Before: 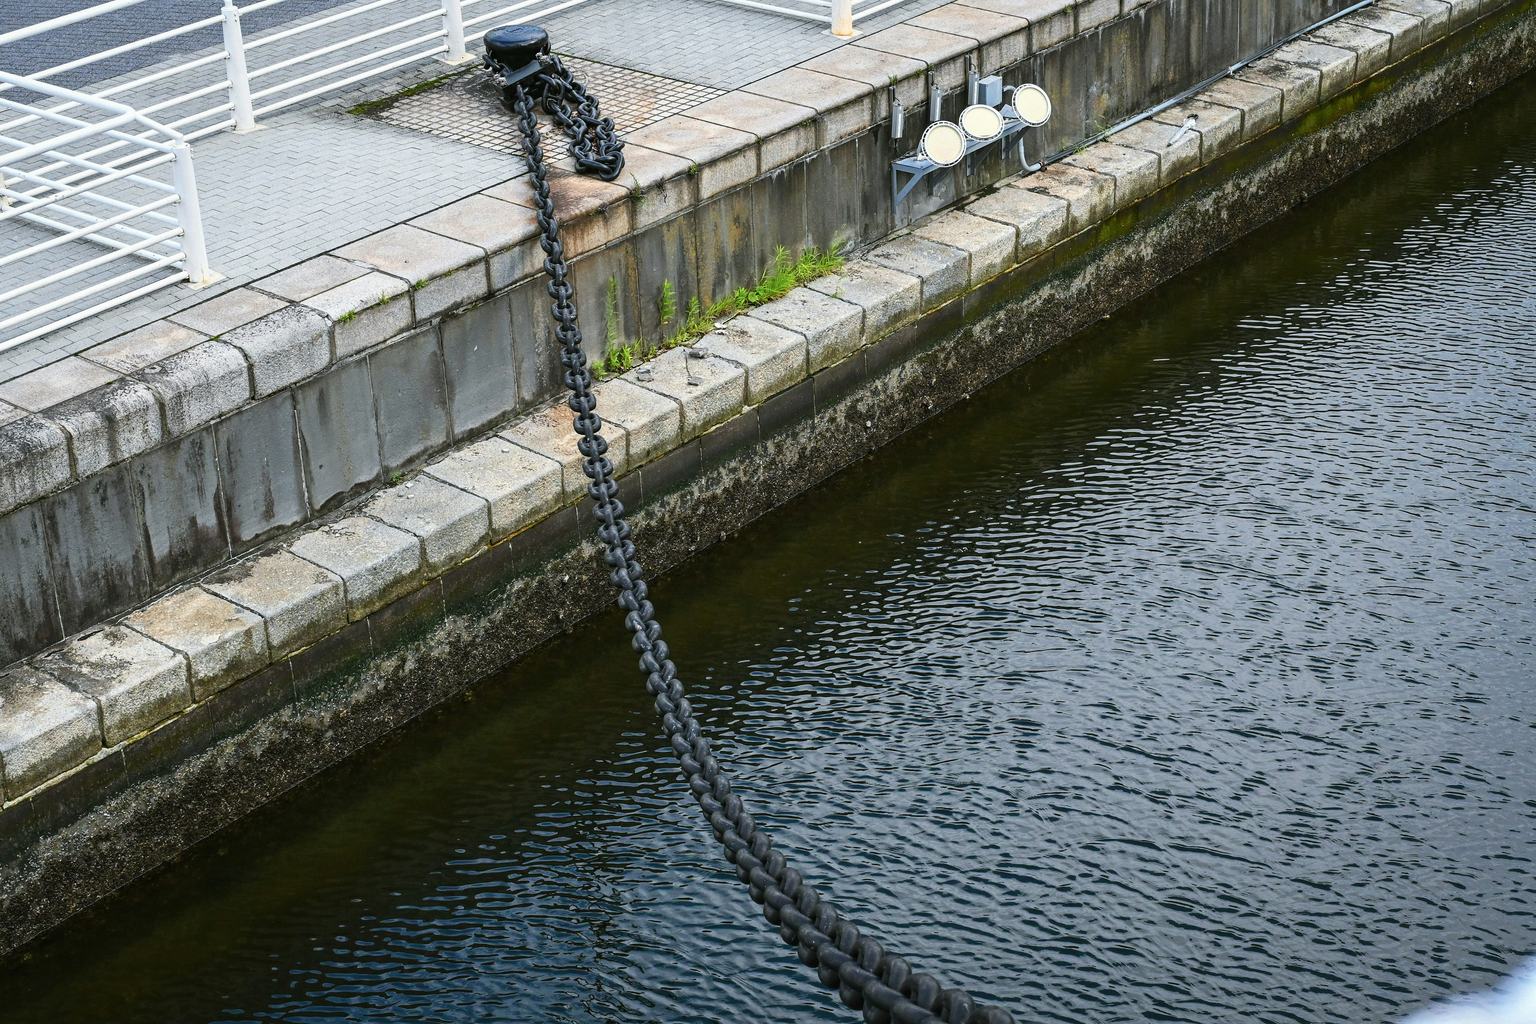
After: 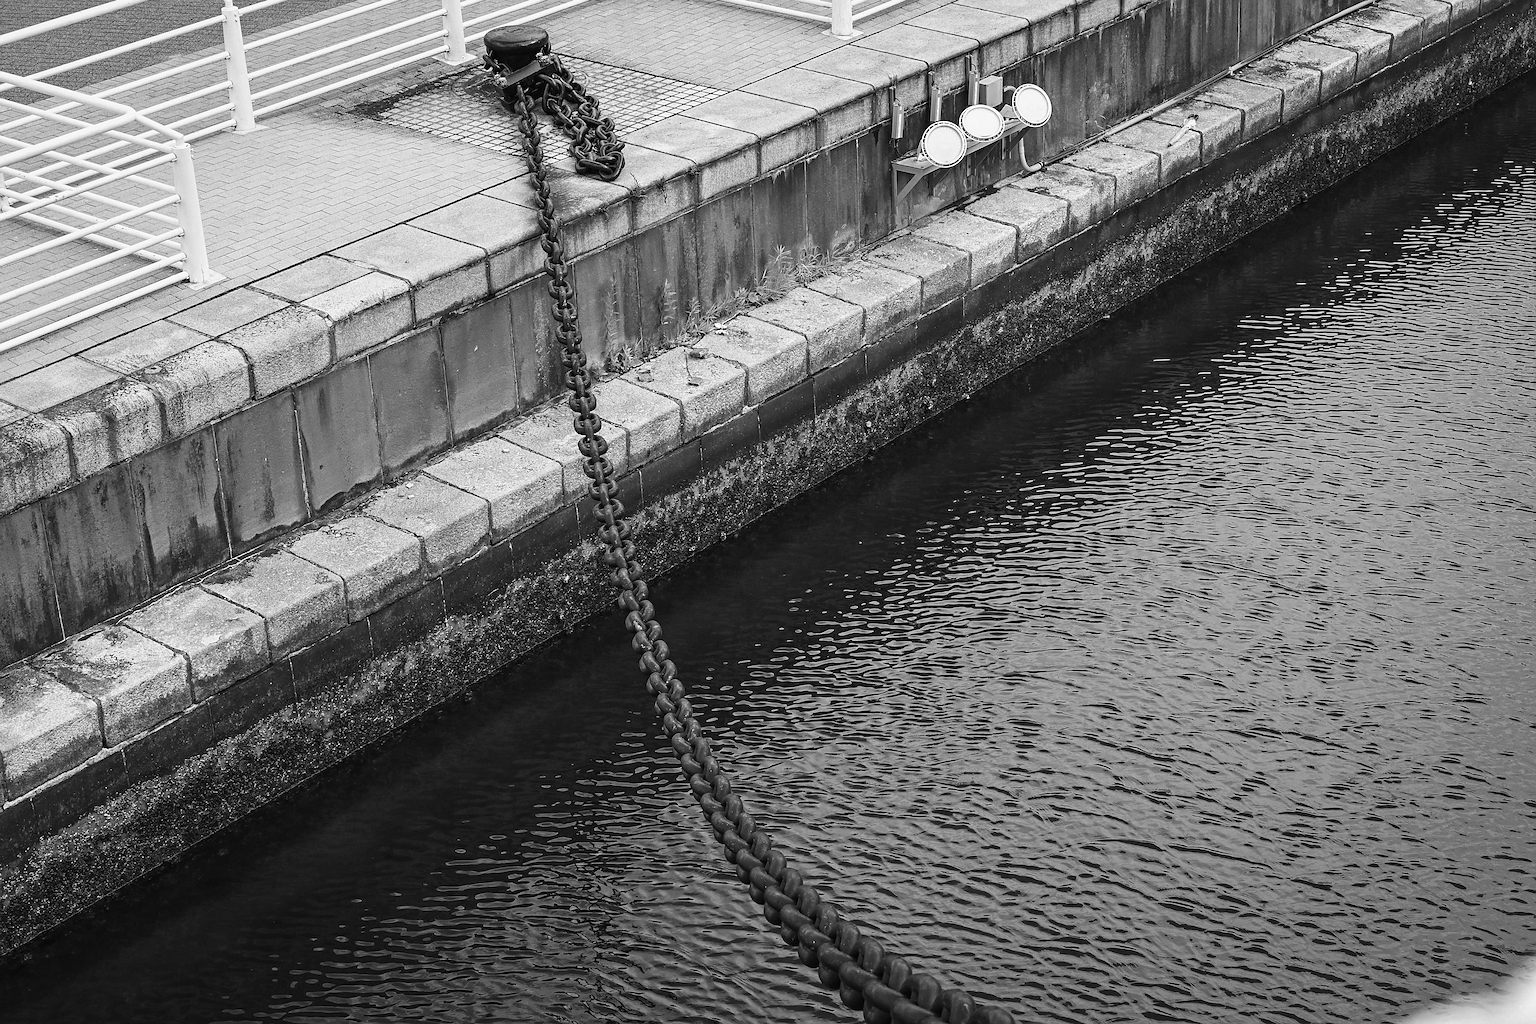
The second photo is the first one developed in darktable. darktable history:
monochrome: a -6.99, b 35.61, size 1.4
sharpen: on, module defaults
